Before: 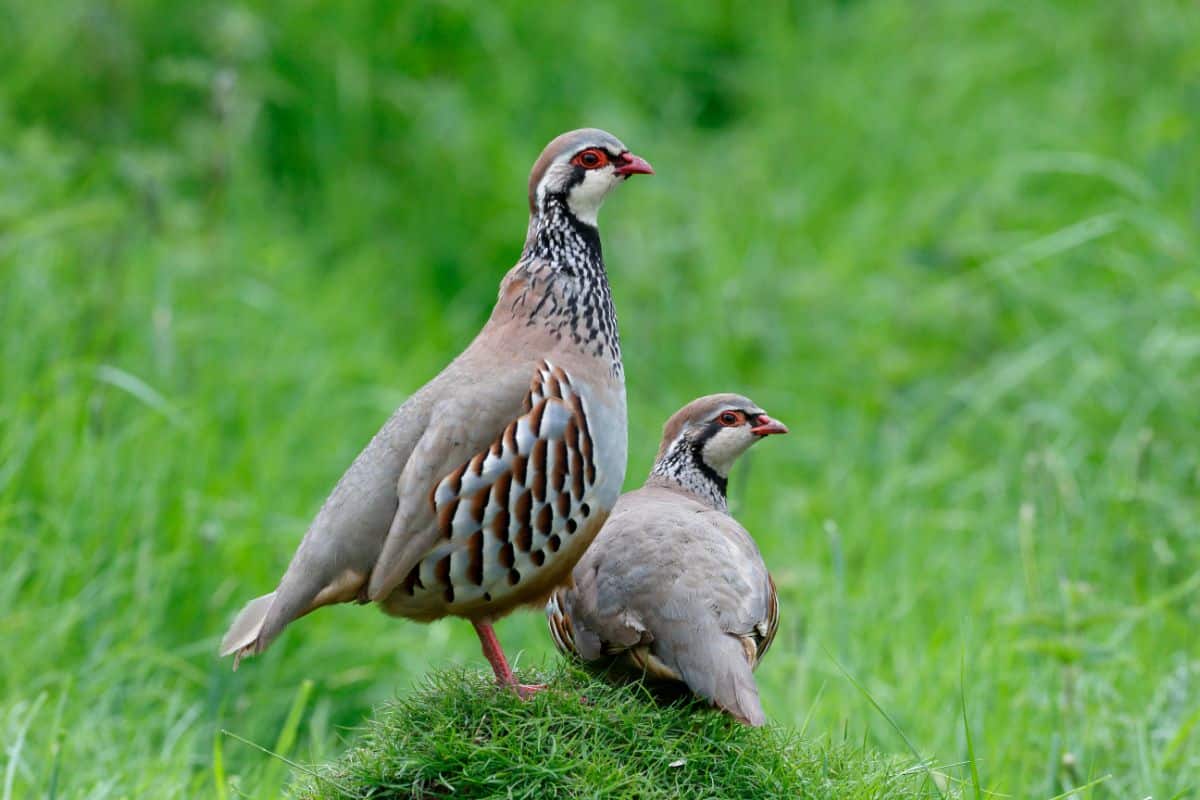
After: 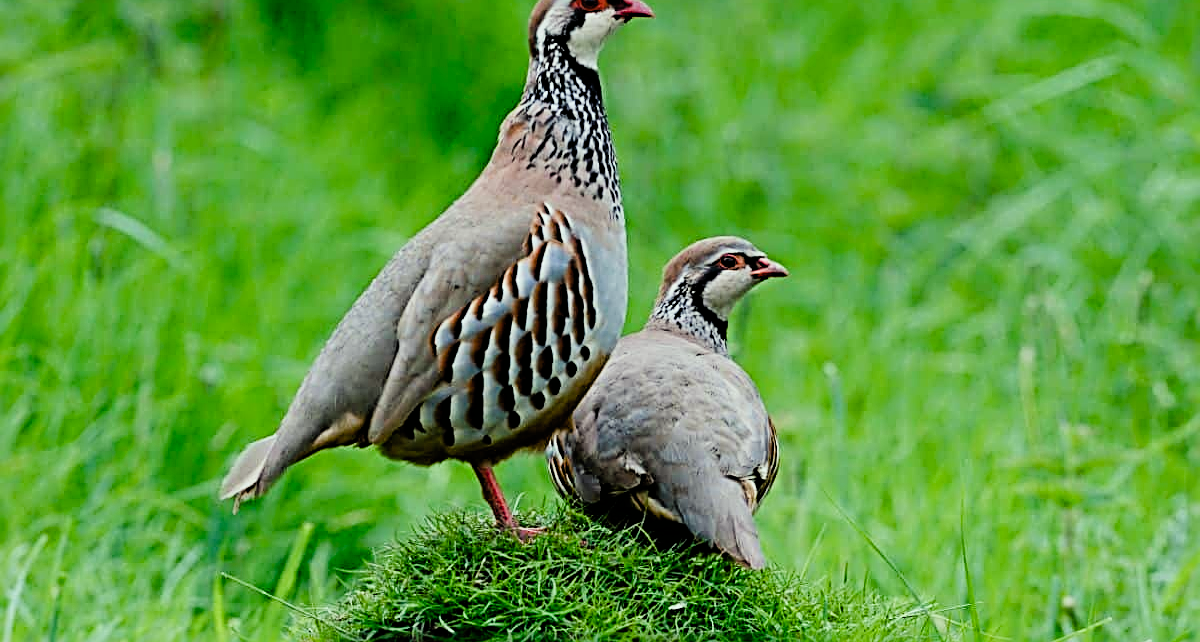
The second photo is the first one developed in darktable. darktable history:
crop and rotate: top 19.744%
exposure: compensate highlight preservation false
sharpen: radius 3.709, amount 0.944
color balance rgb: highlights gain › chroma 1.702%, highlights gain › hue 57.07°, linear chroma grading › global chroma 14.612%, perceptual saturation grading › global saturation 20%, perceptual saturation grading › highlights -24.817%, perceptual saturation grading › shadows 25.756%
filmic rgb: black relative exposure -7.5 EV, white relative exposure 4.99 EV, threshold 2.97 EV, hardness 3.34, contrast 1.299, color science v4 (2020), enable highlight reconstruction true
color correction: highlights a* -6.38, highlights b* 0.618
